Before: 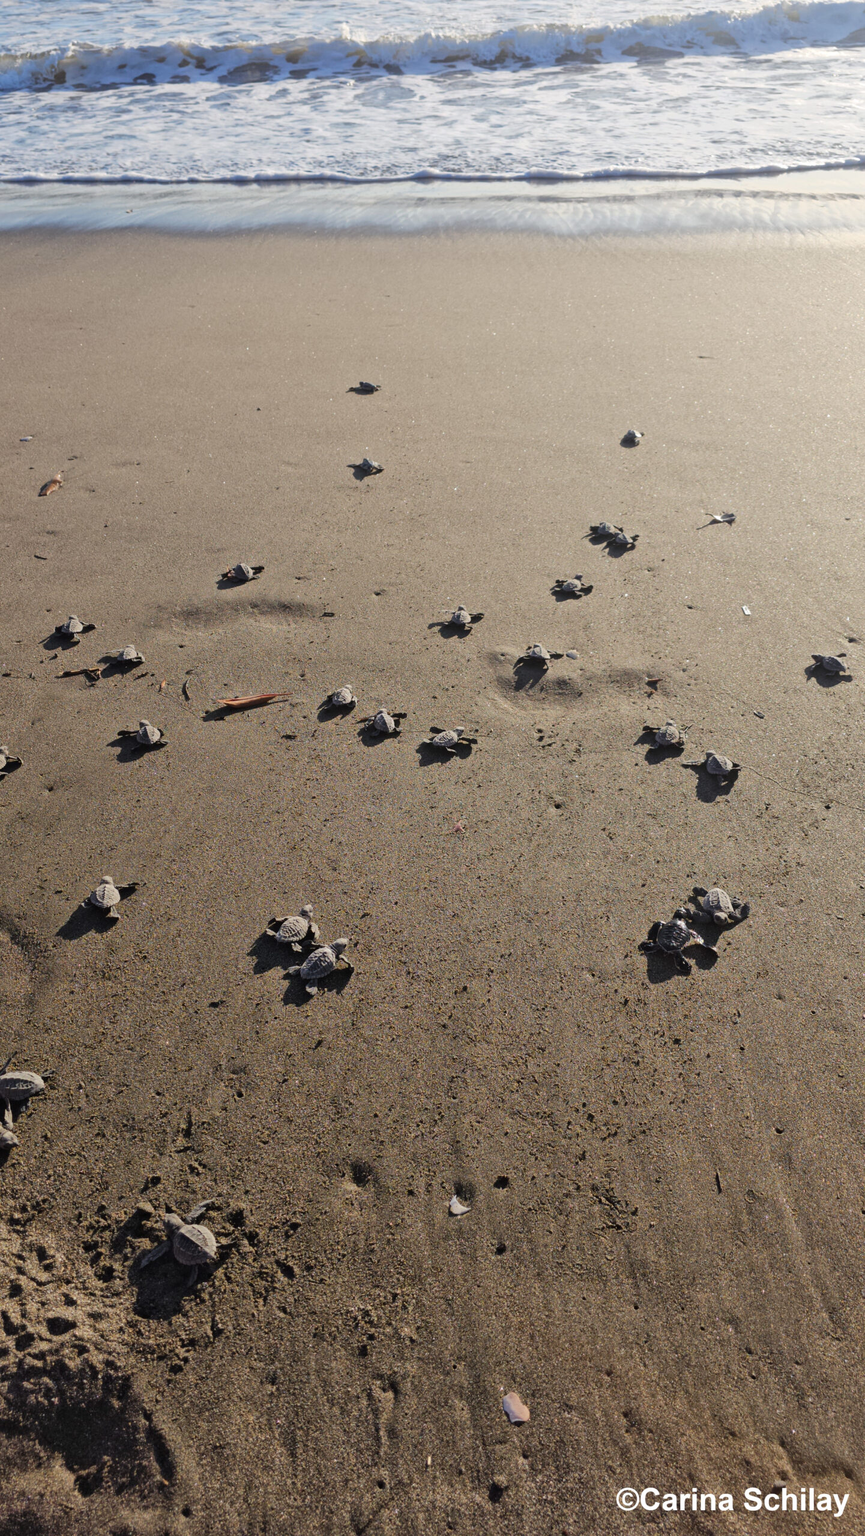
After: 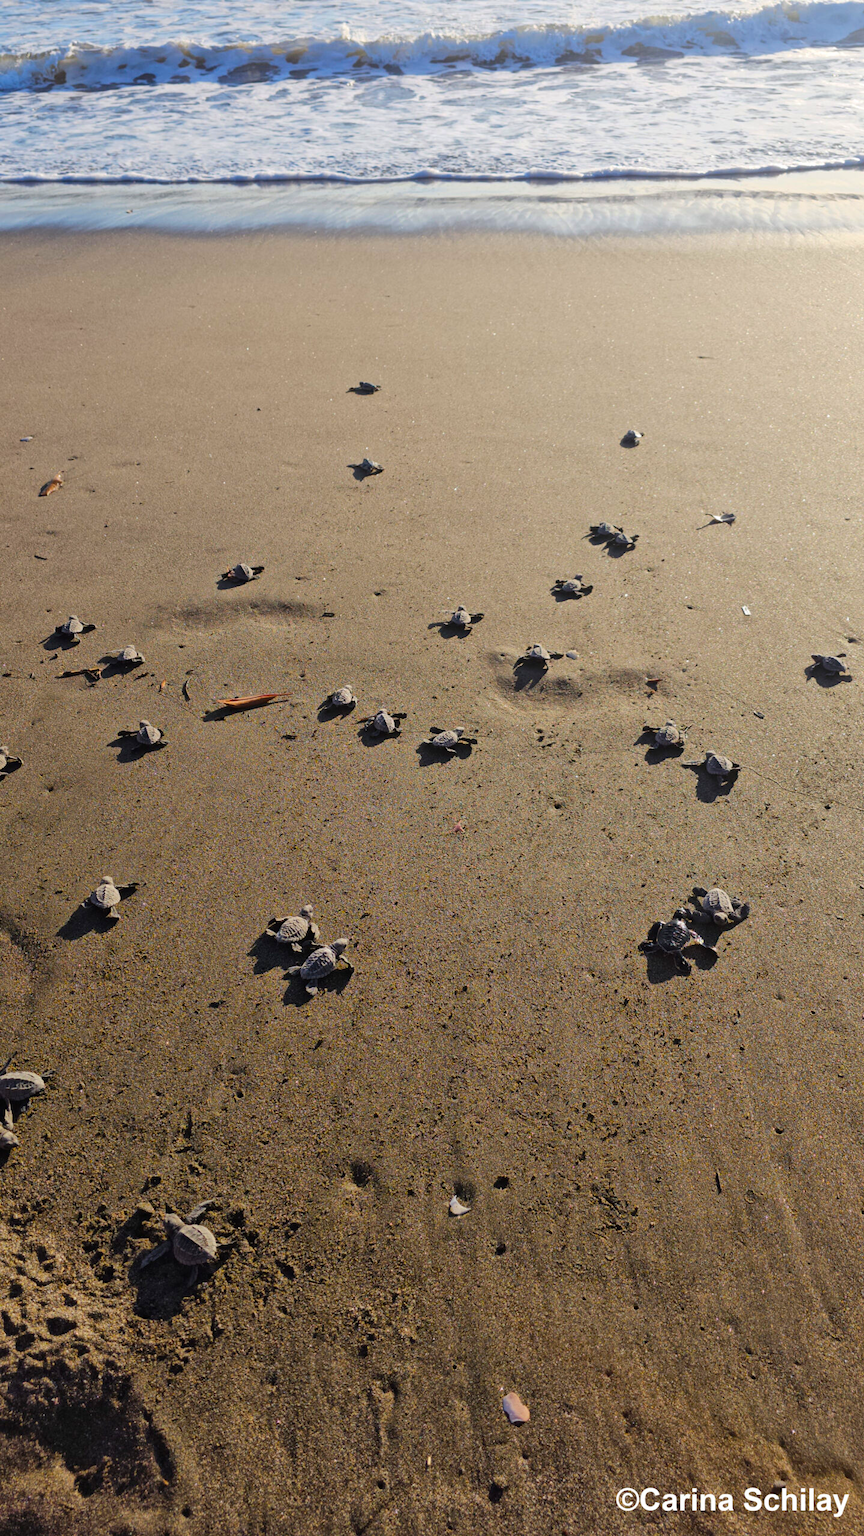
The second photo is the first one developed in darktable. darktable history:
color balance rgb: shadows lift › luminance -19.606%, perceptual saturation grading › global saturation 39.707%, global vibrance 14.715%
